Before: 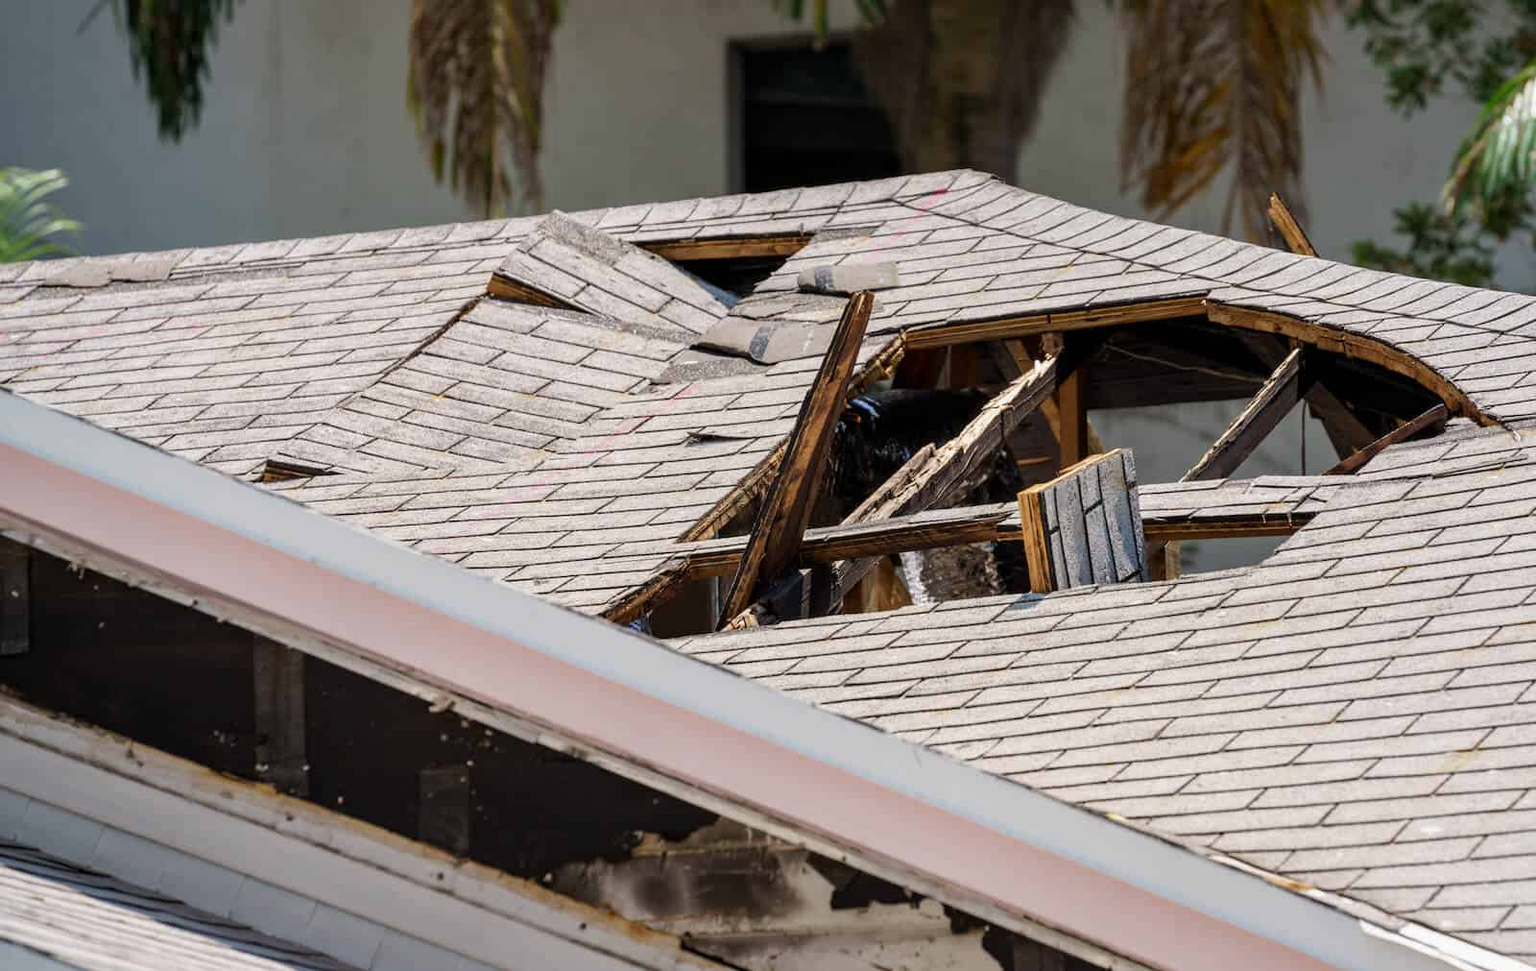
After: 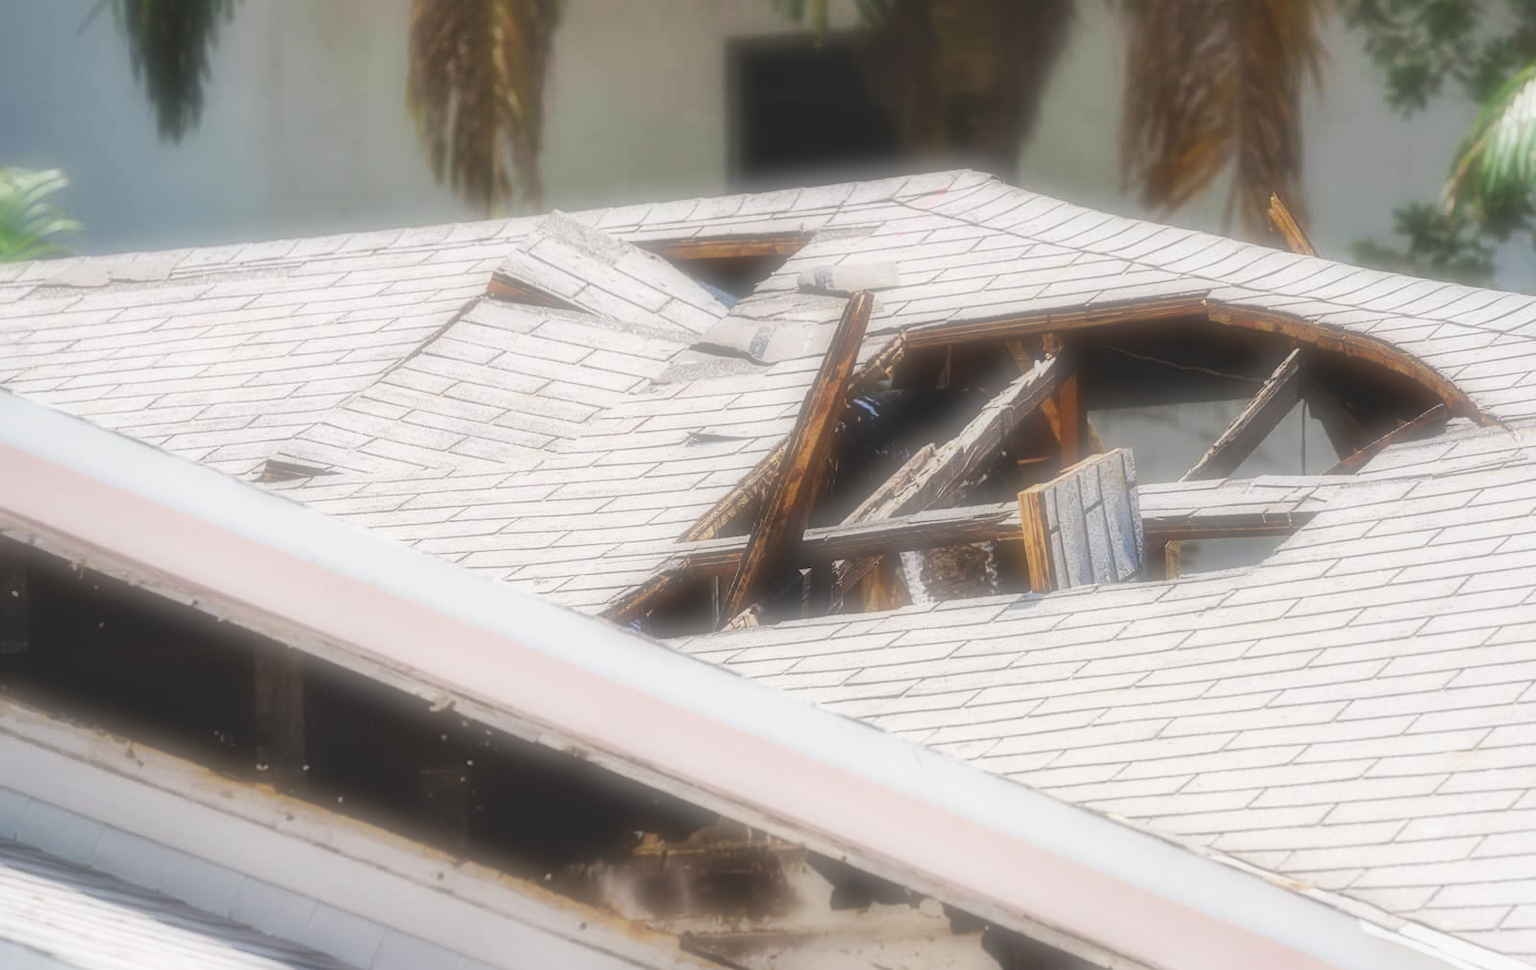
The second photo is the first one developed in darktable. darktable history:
soften: on, module defaults
base curve: curves: ch0 [(0, 0) (0.036, 0.025) (0.121, 0.166) (0.206, 0.329) (0.605, 0.79) (1, 1)], preserve colors none
exposure: black level correction -0.028, compensate highlight preservation false
tone equalizer: on, module defaults
